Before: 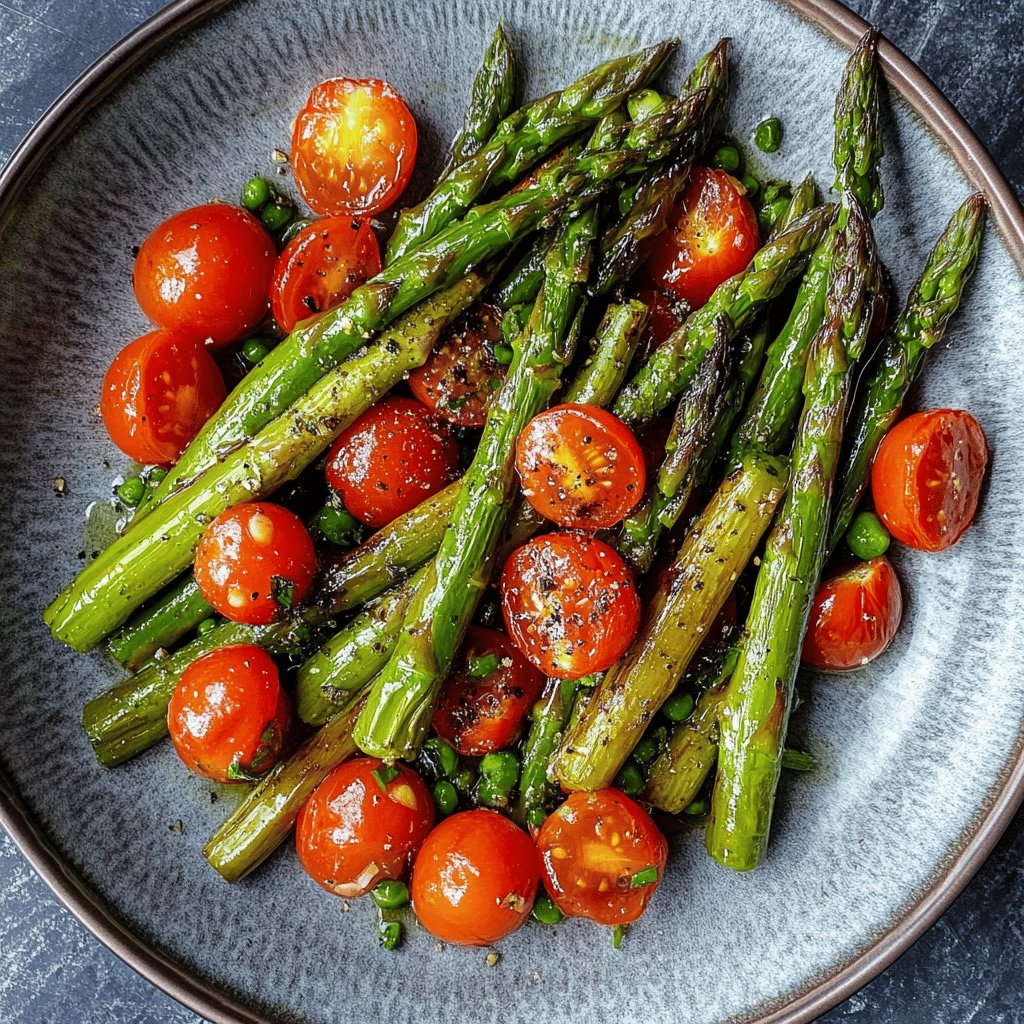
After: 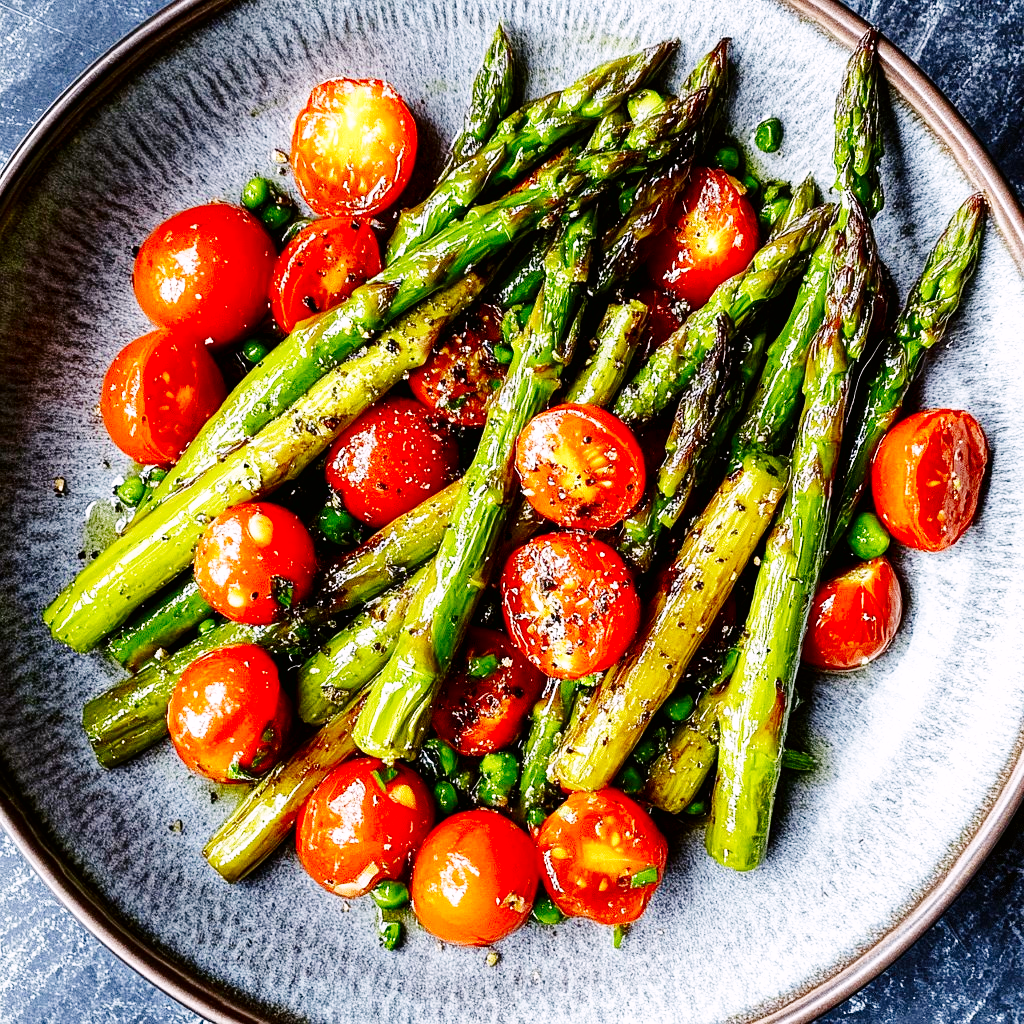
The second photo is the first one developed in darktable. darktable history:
base curve: curves: ch0 [(0, 0.003) (0.001, 0.002) (0.006, 0.004) (0.02, 0.022) (0.048, 0.086) (0.094, 0.234) (0.162, 0.431) (0.258, 0.629) (0.385, 0.8) (0.548, 0.918) (0.751, 0.988) (1, 1)], preserve colors none
contrast brightness saturation: contrast 0.07, brightness -0.143, saturation 0.117
color correction: highlights a* 2.99, highlights b* -1.52, shadows a* -0.062, shadows b* 2.33, saturation 0.979
